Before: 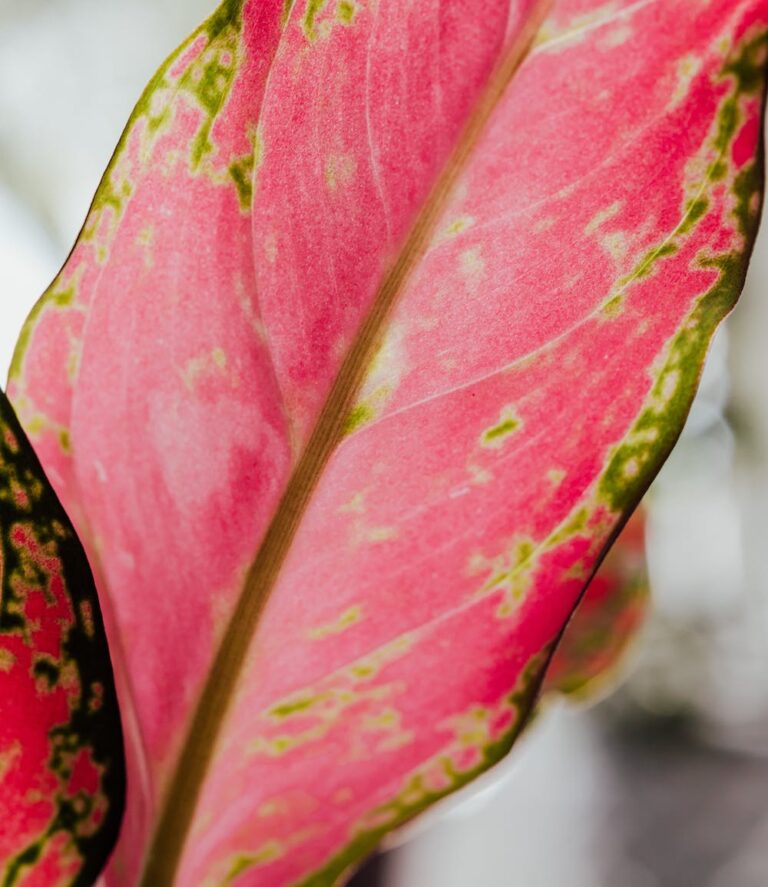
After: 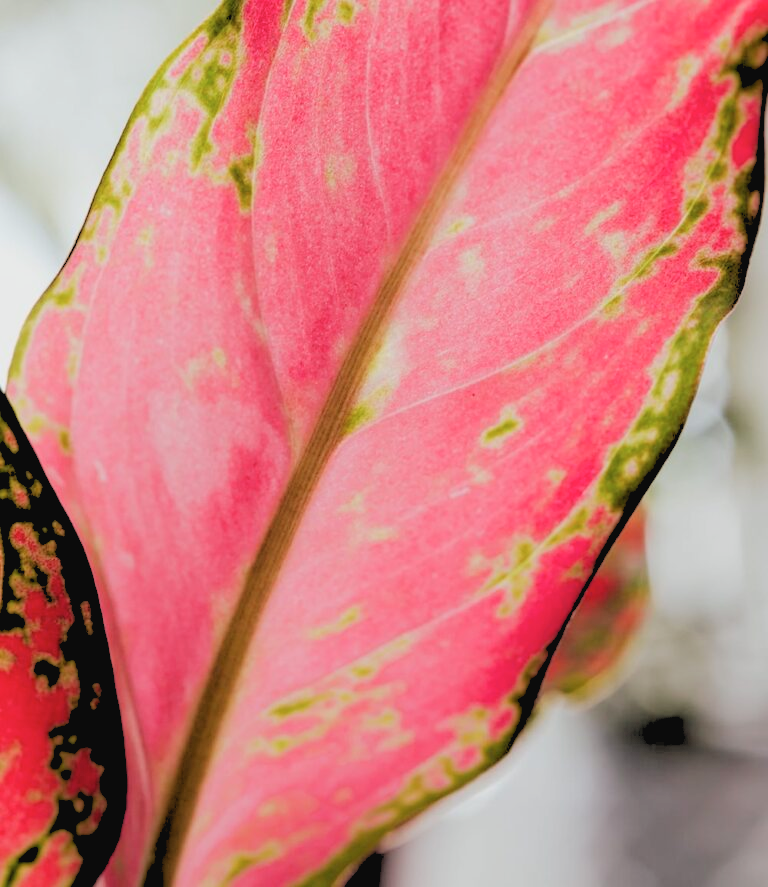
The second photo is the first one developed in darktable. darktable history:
contrast brightness saturation: contrast -0.08, brightness -0.04, saturation -0.11
rgb levels: levels [[0.027, 0.429, 0.996], [0, 0.5, 1], [0, 0.5, 1]]
